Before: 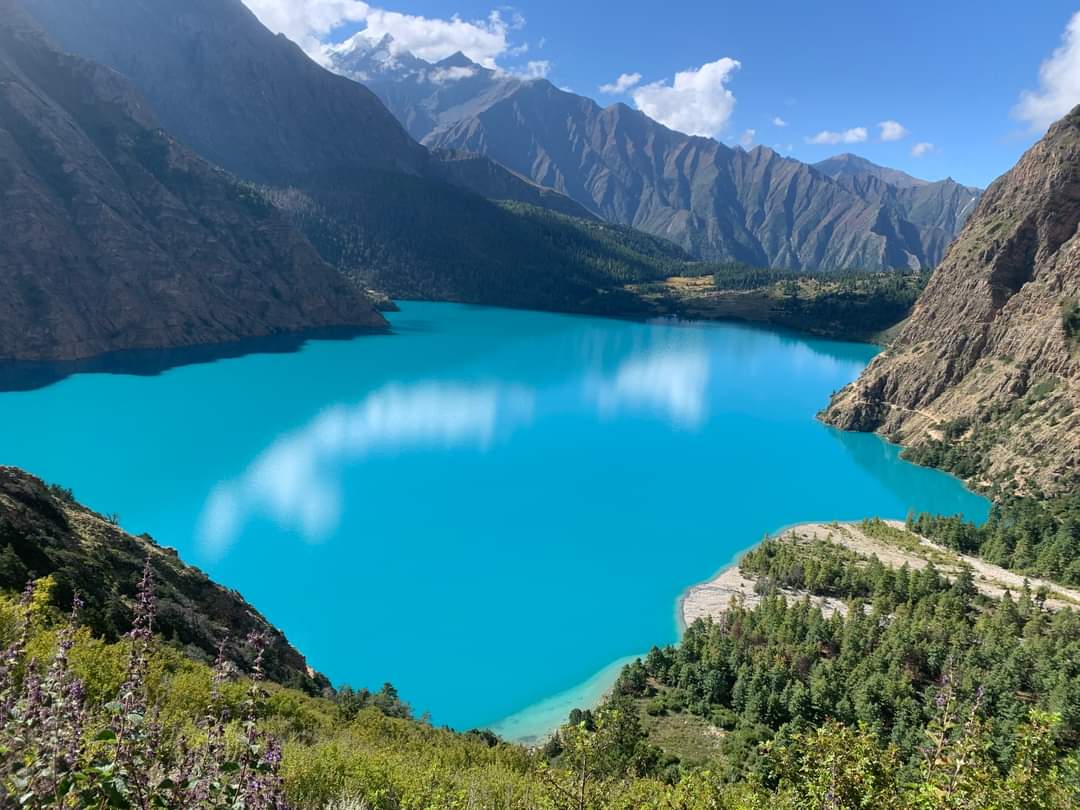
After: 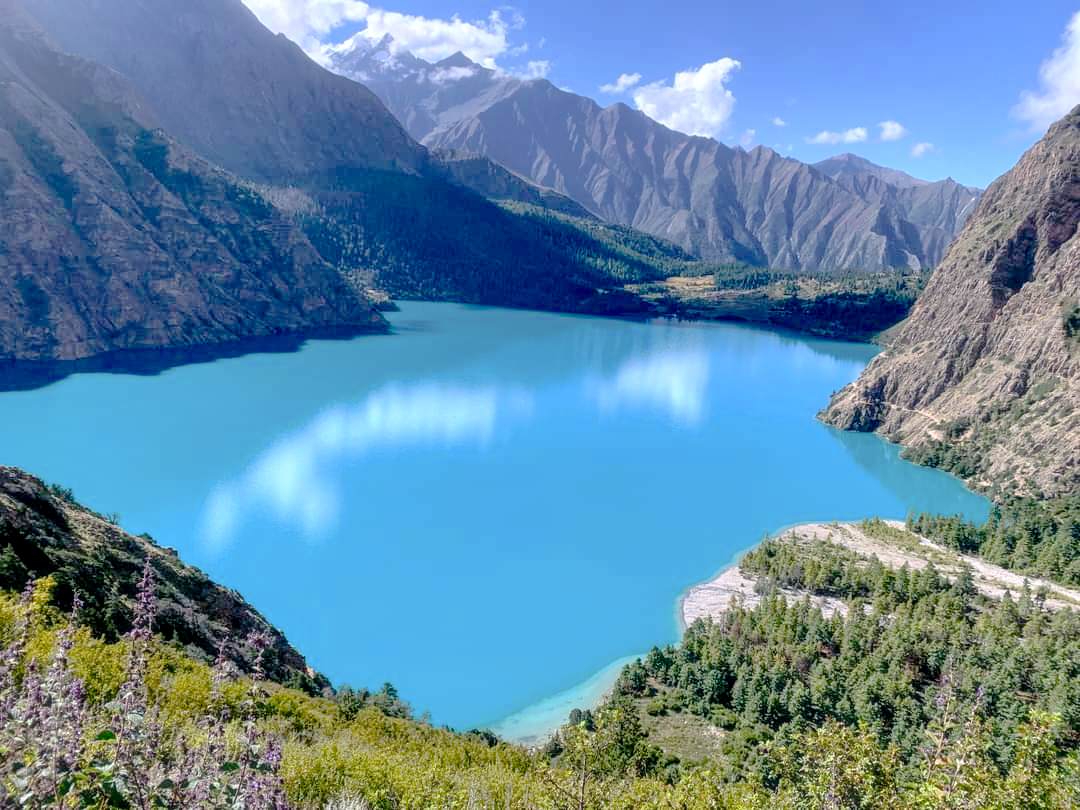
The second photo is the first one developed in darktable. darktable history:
local contrast: highlights 61%, detail 143%, midtone range 0.428
white balance: red 1.004, blue 1.096
tone curve: curves: ch0 [(0, 0) (0.003, 0.019) (0.011, 0.019) (0.025, 0.023) (0.044, 0.032) (0.069, 0.046) (0.1, 0.073) (0.136, 0.129) (0.177, 0.207) (0.224, 0.295) (0.277, 0.394) (0.335, 0.48) (0.399, 0.524) (0.468, 0.575) (0.543, 0.628) (0.623, 0.684) (0.709, 0.739) (0.801, 0.808) (0.898, 0.9) (1, 1)], preserve colors none
haze removal: strength -0.05
color balance rgb: linear chroma grading › shadows -8%, linear chroma grading › global chroma 10%, perceptual saturation grading › global saturation 2%, perceptual saturation grading › highlights -2%, perceptual saturation grading › mid-tones 4%, perceptual saturation grading › shadows 8%, perceptual brilliance grading › global brilliance 2%, perceptual brilliance grading › highlights -4%, global vibrance 16%, saturation formula JzAzBz (2021)
